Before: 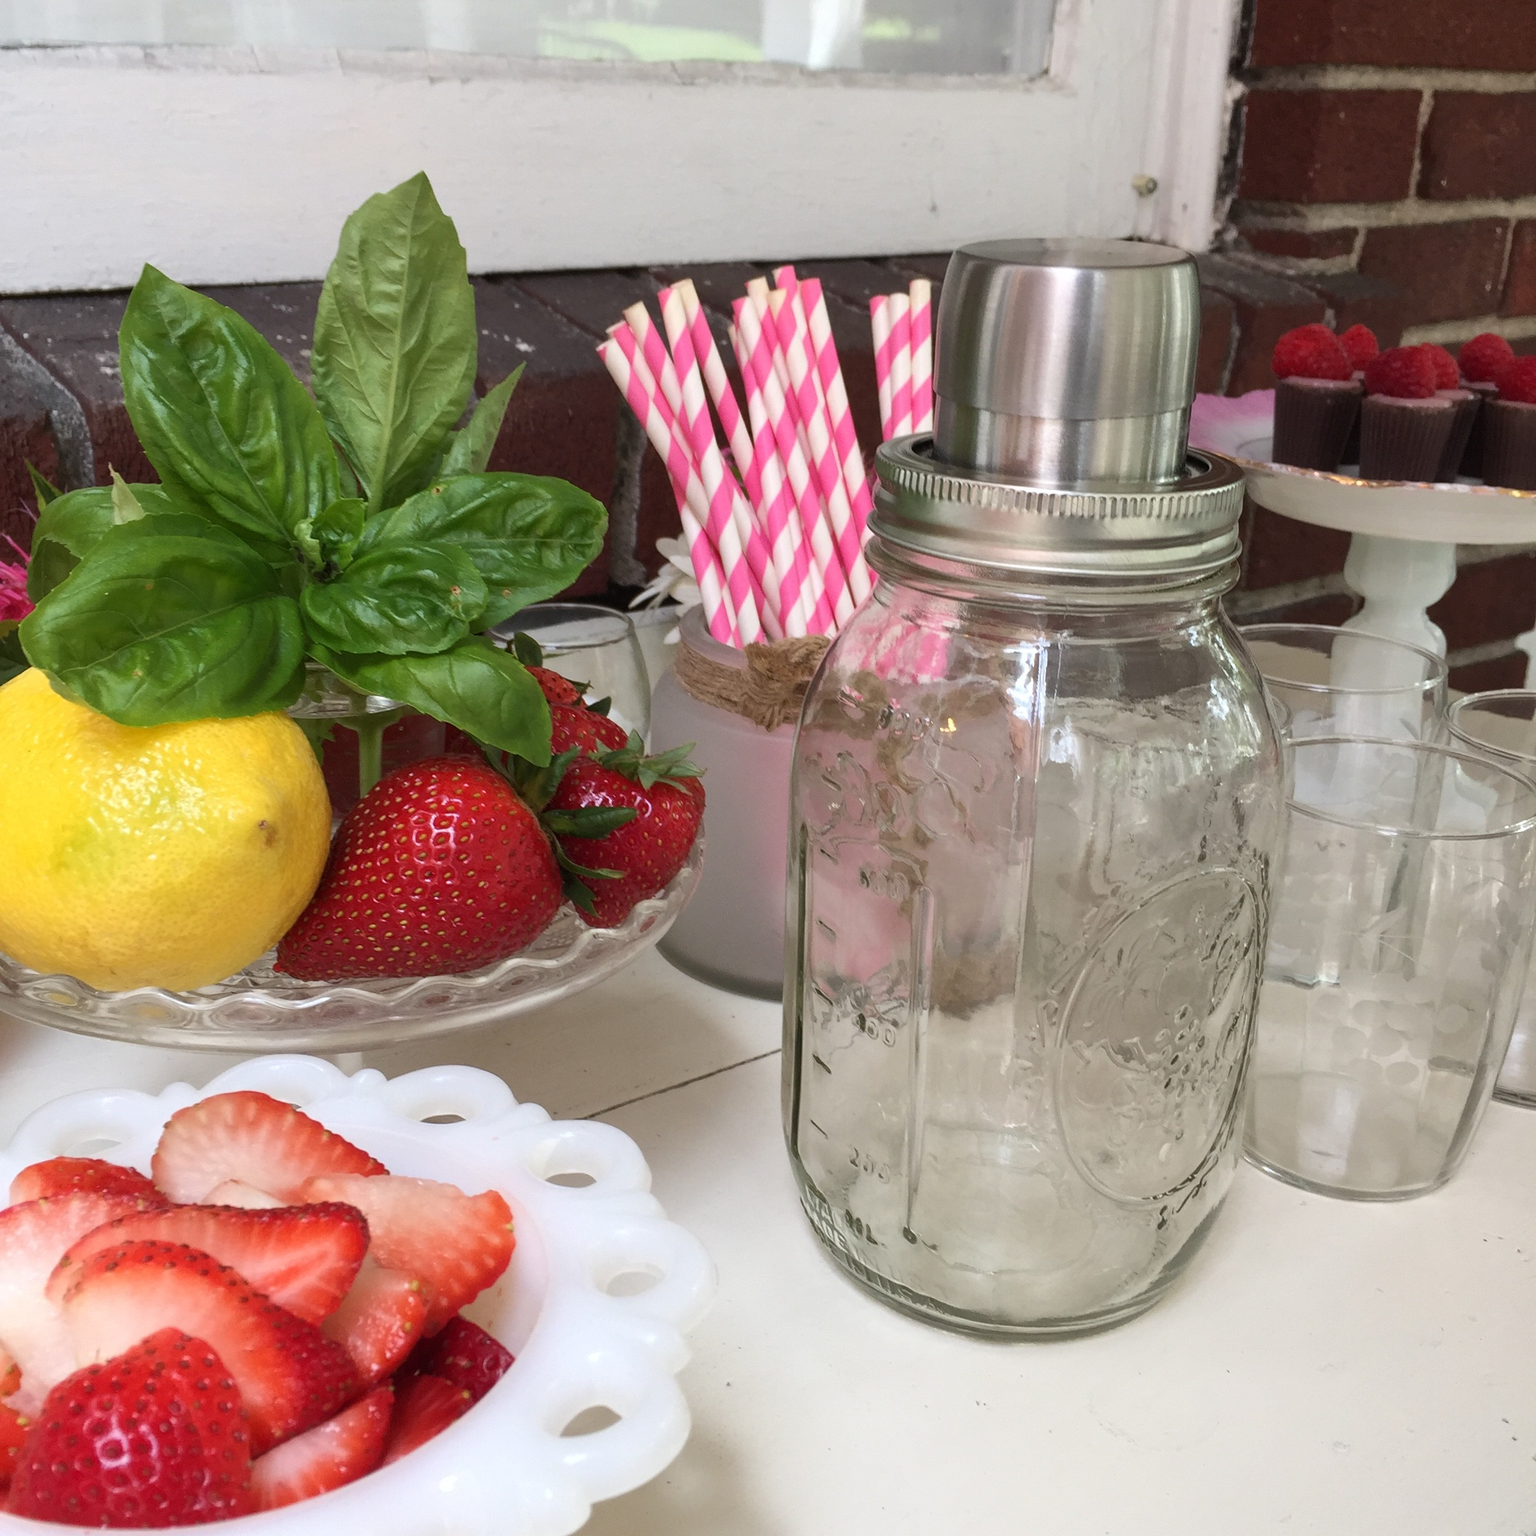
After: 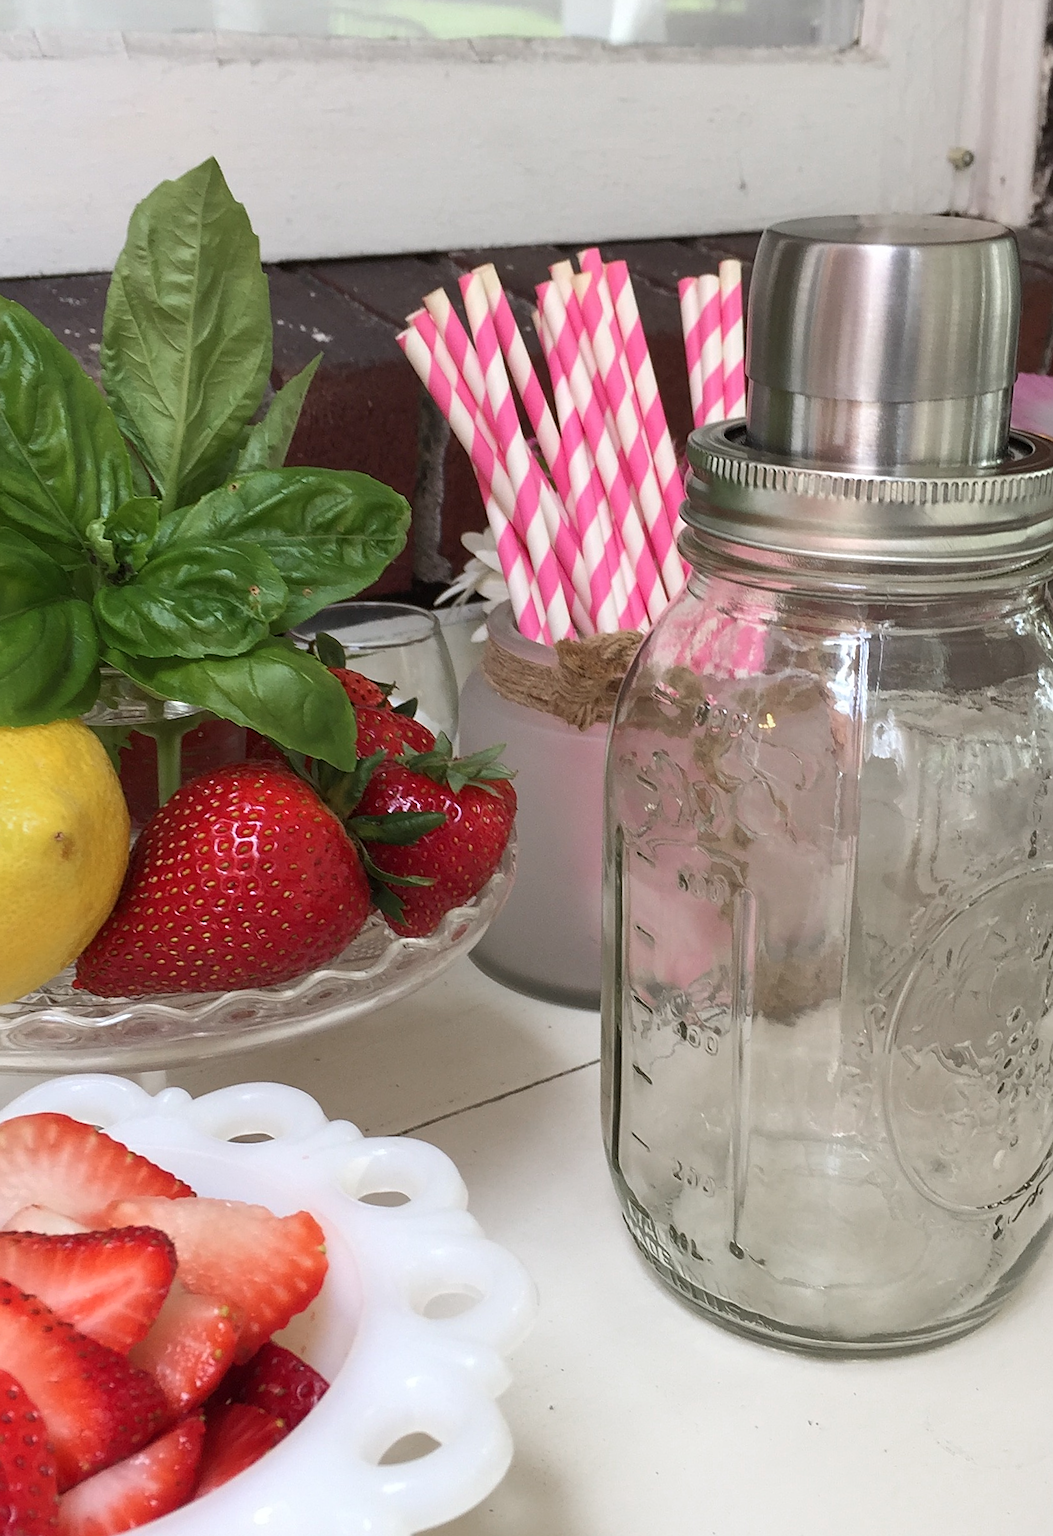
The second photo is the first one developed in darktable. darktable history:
rotate and perspective: rotation -1°, crop left 0.011, crop right 0.989, crop top 0.025, crop bottom 0.975
sharpen: on, module defaults
color zones: curves: ch0 [(0, 0.5) (0.143, 0.5) (0.286, 0.456) (0.429, 0.5) (0.571, 0.5) (0.714, 0.5) (0.857, 0.5) (1, 0.5)]; ch1 [(0, 0.5) (0.143, 0.5) (0.286, 0.422) (0.429, 0.5) (0.571, 0.5) (0.714, 0.5) (0.857, 0.5) (1, 0.5)]
crop and rotate: left 13.342%, right 19.991%
color calibration: illuminant same as pipeline (D50), x 0.346, y 0.359, temperature 5002.42 K
